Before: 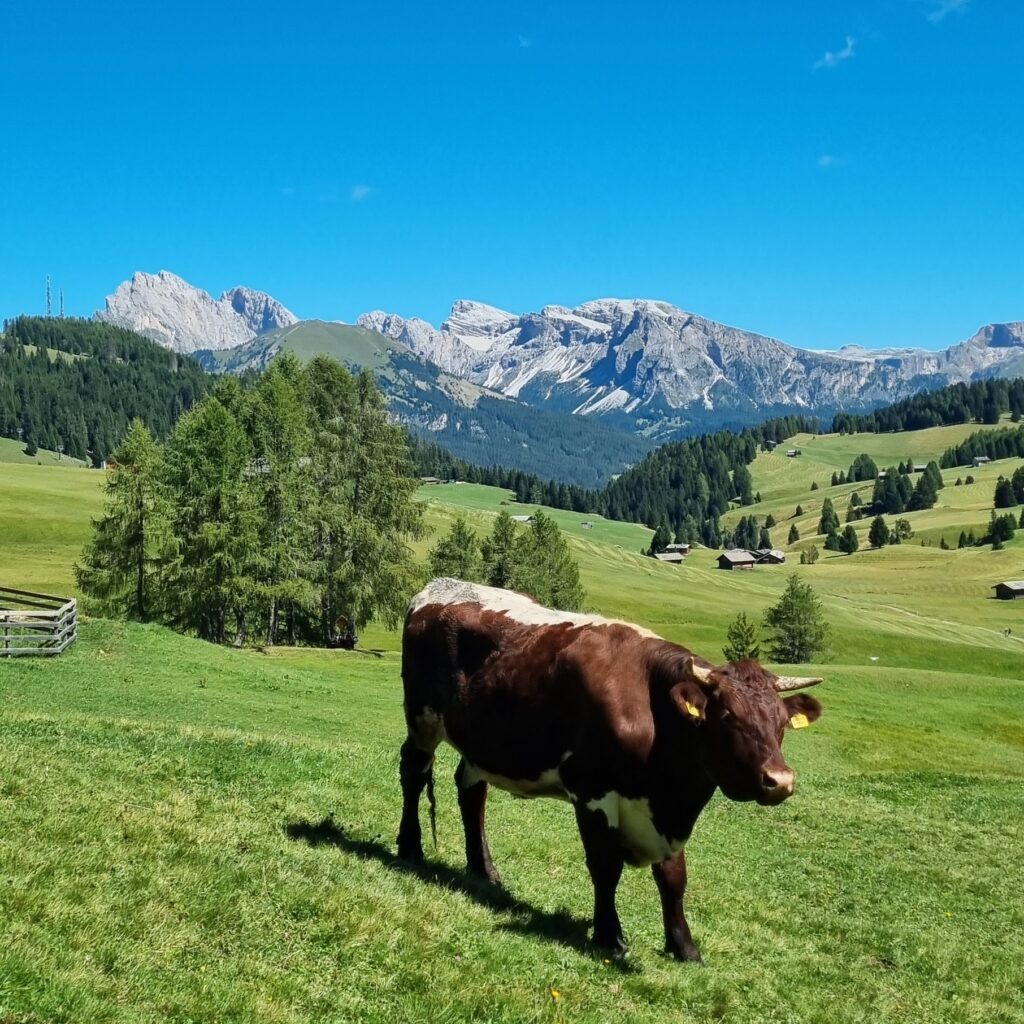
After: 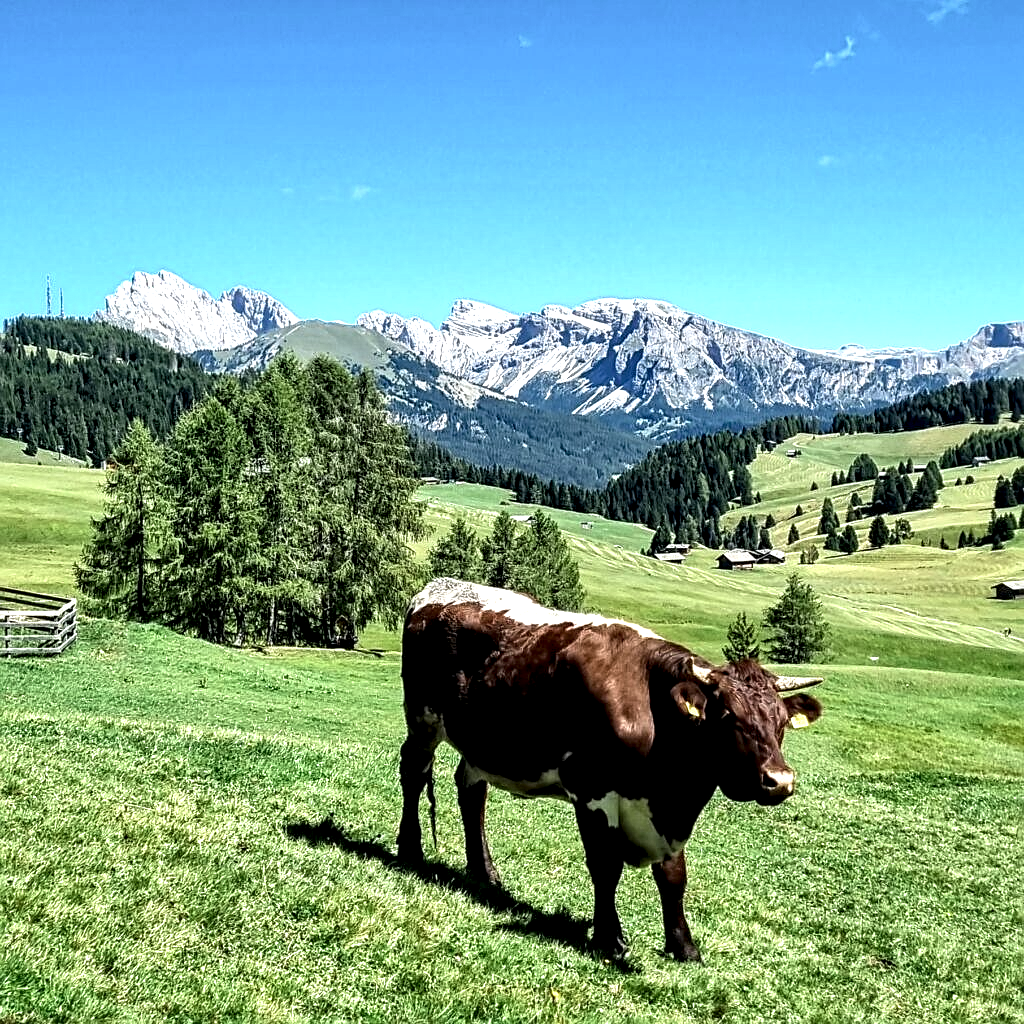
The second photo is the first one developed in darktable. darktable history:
sharpen: on, module defaults
color zones: curves: ch1 [(0.113, 0.438) (0.75, 0.5)]; ch2 [(0.12, 0.526) (0.75, 0.5)]
exposure: exposure 0.6 EV, compensate highlight preservation false
local contrast: highlights 80%, shadows 58%, detail 174%, midtone range 0.595
